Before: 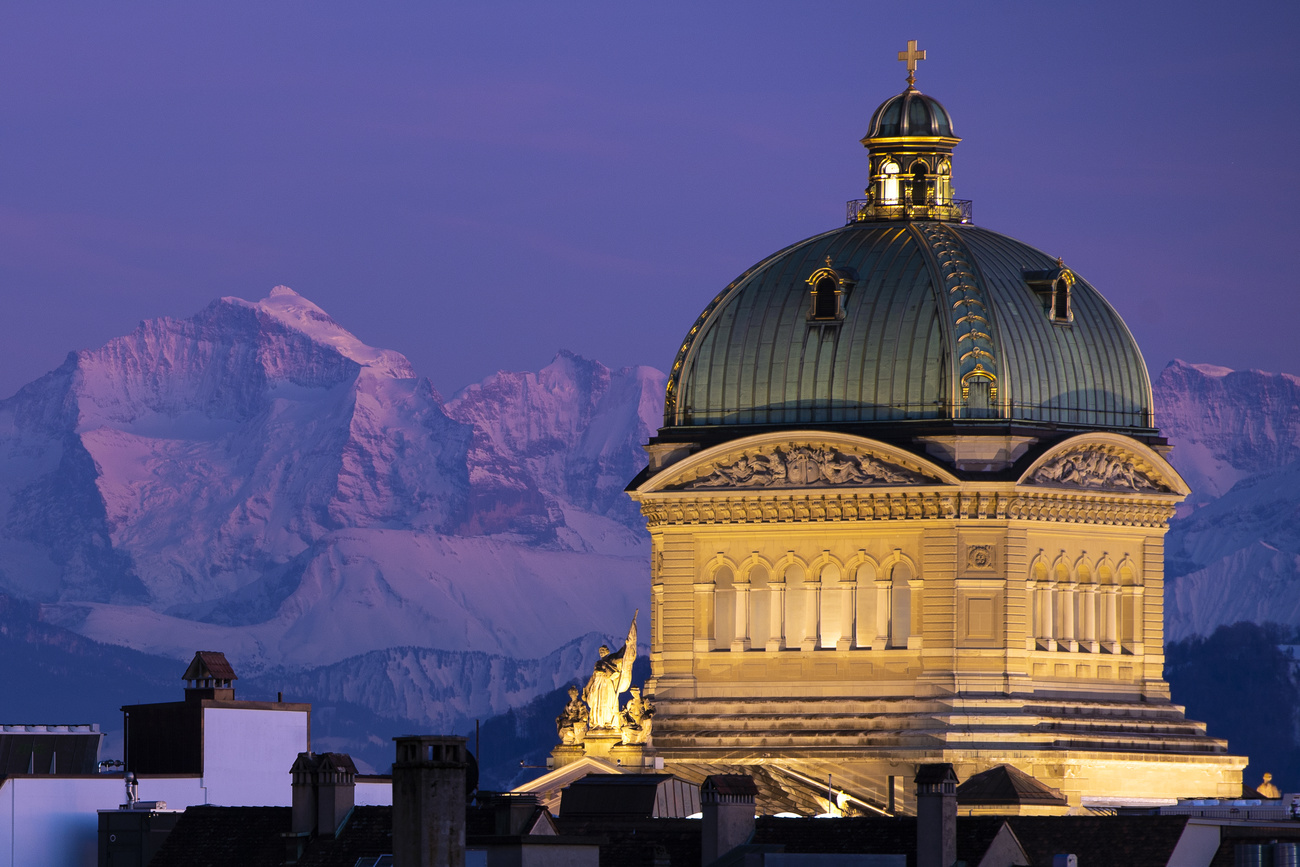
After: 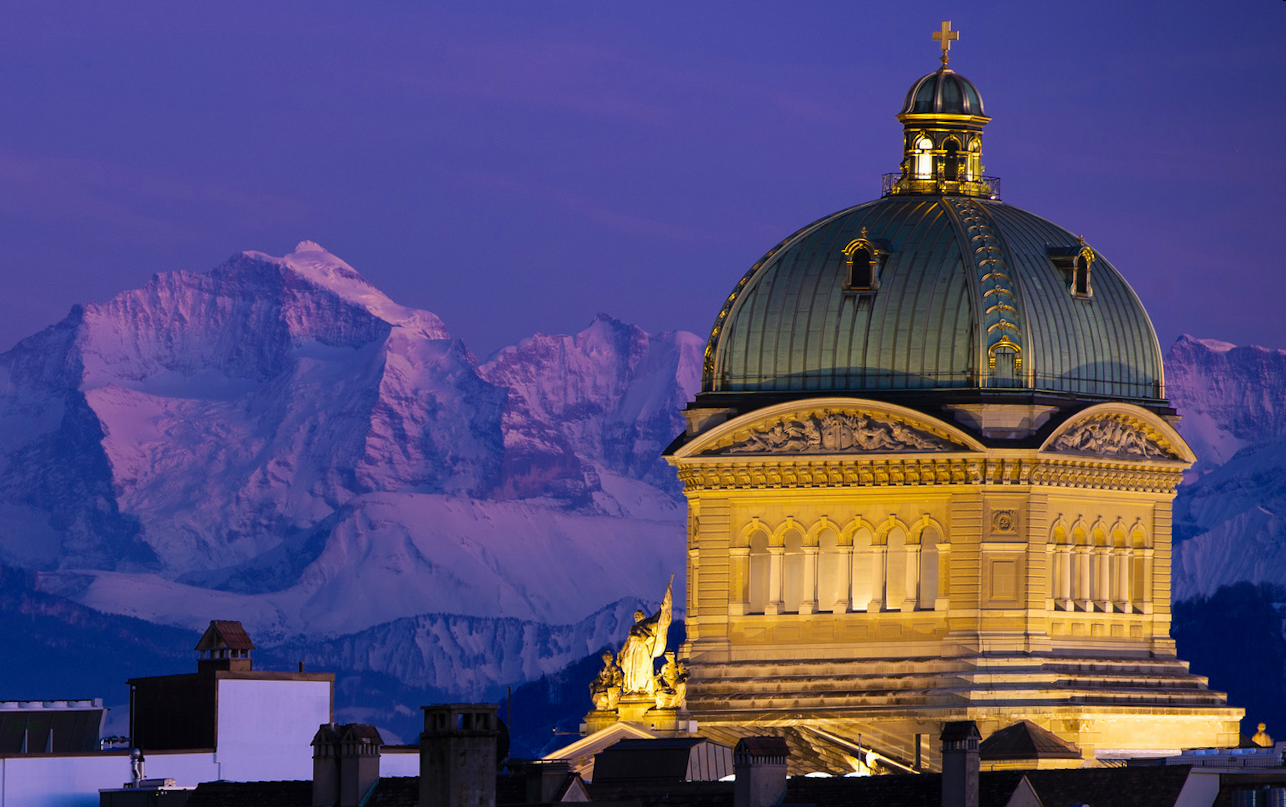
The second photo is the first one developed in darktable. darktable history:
color balance rgb: linear chroma grading › shadows -8%, linear chroma grading › global chroma 10%, perceptual saturation grading › global saturation 2%, perceptual saturation grading › highlights -2%, perceptual saturation grading › mid-tones 4%, perceptual saturation grading › shadows 8%, perceptual brilliance grading › global brilliance 2%, perceptual brilliance grading › highlights -4%, global vibrance 16%, saturation formula JzAzBz (2021)
rotate and perspective: rotation 0.679°, lens shift (horizontal) 0.136, crop left 0.009, crop right 0.991, crop top 0.078, crop bottom 0.95
